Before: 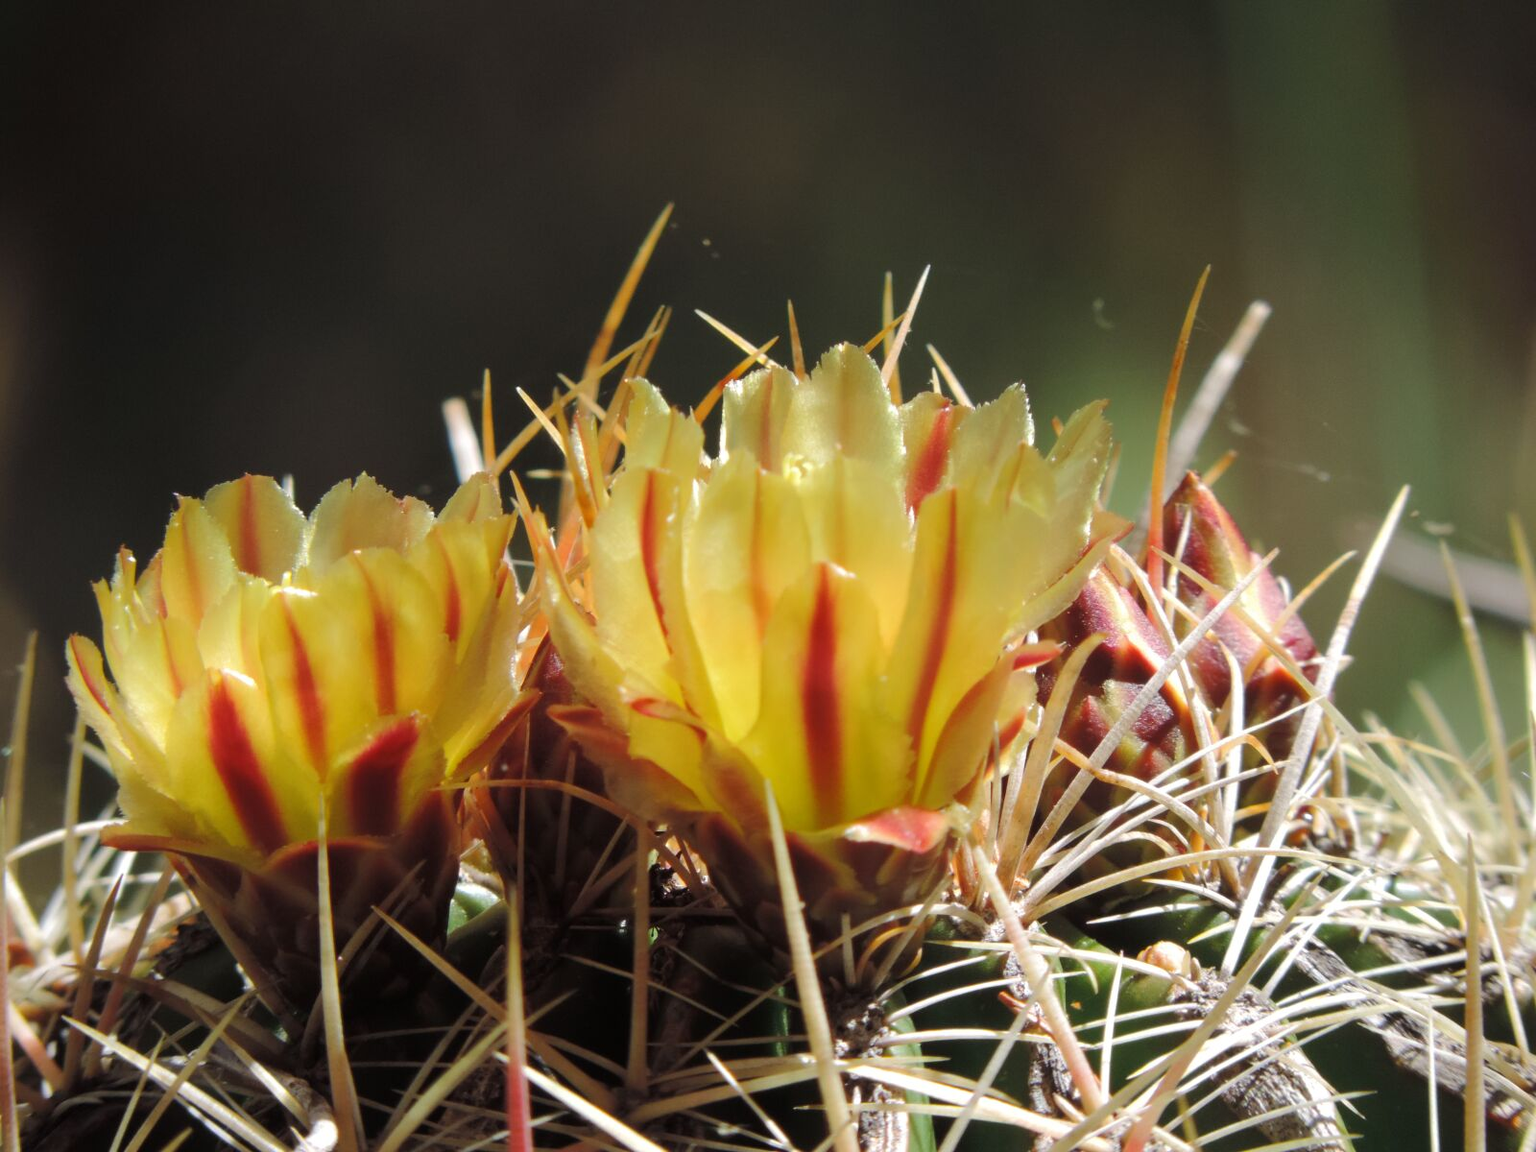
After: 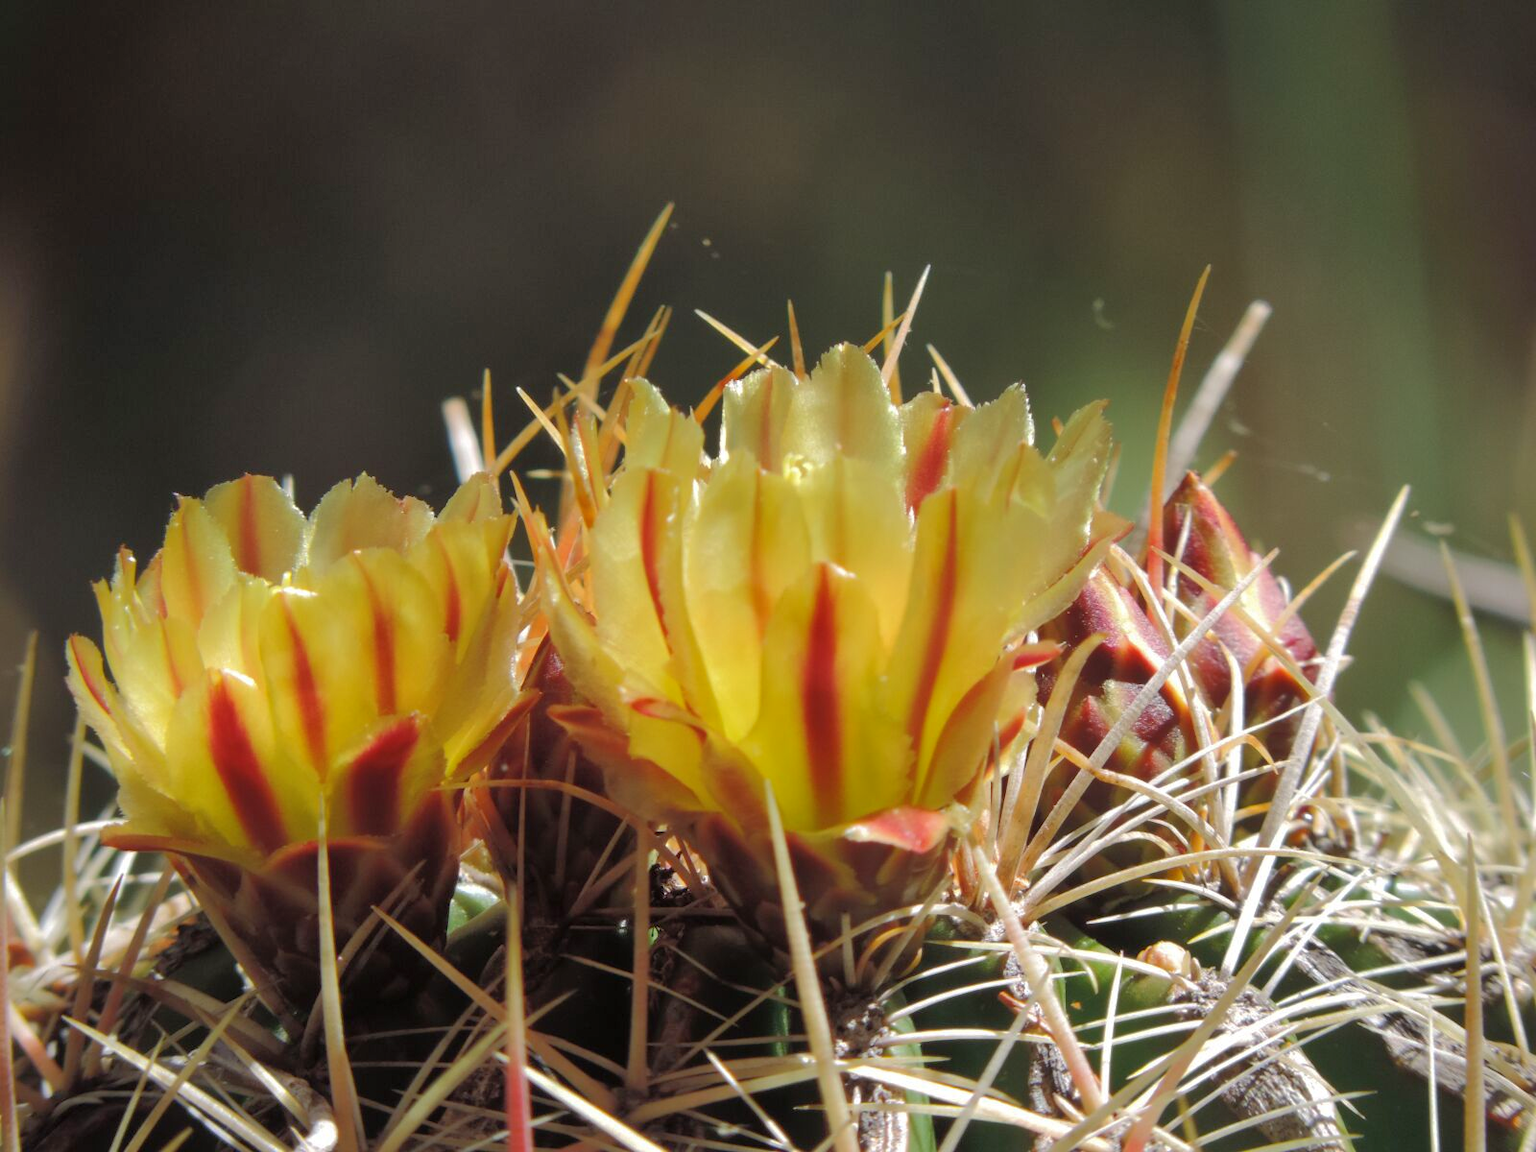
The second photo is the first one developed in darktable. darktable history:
shadows and highlights: highlights color adjustment 32.71%
